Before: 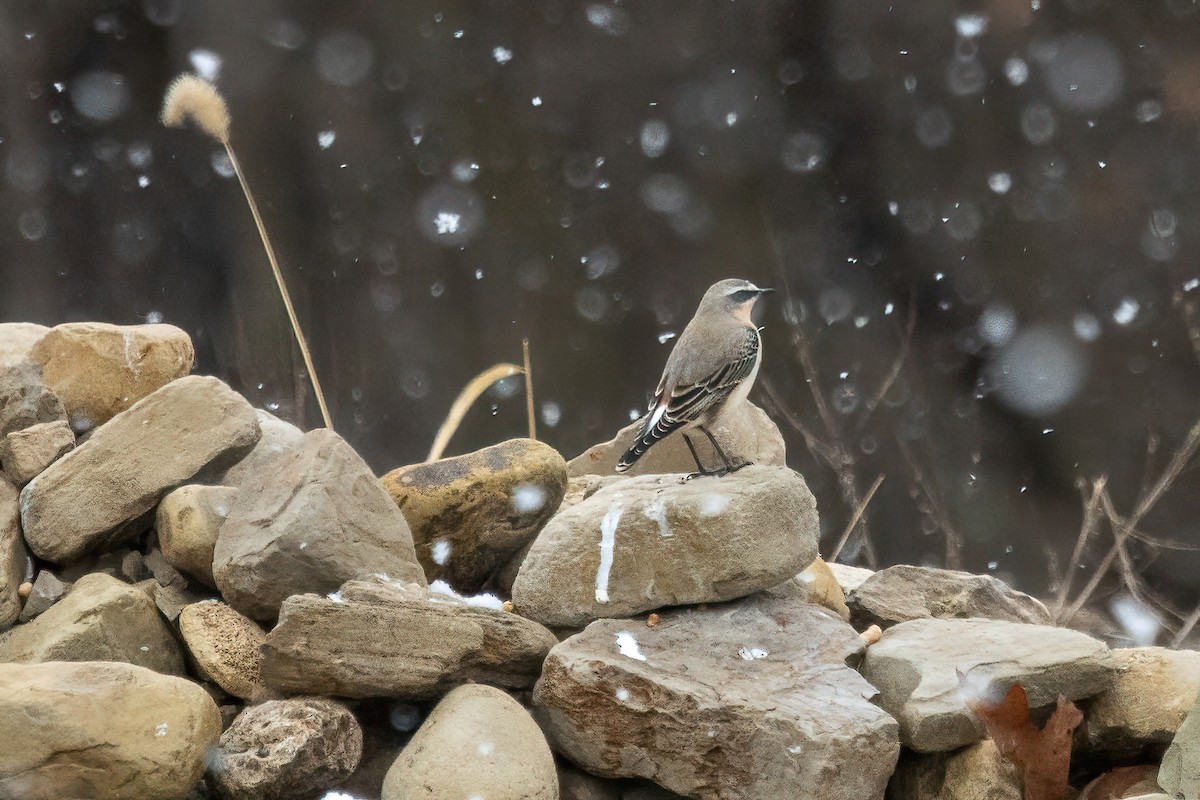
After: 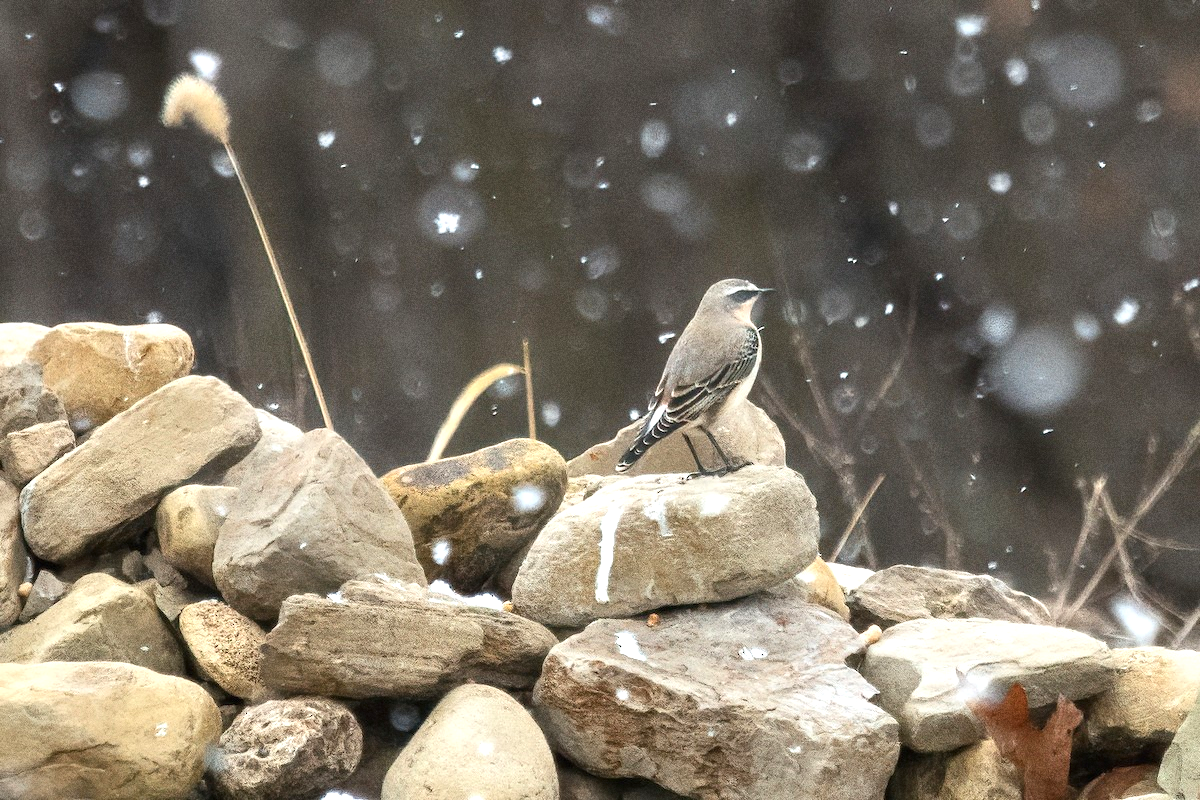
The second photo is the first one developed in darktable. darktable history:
grain: coarseness 8.68 ISO, strength 31.94%
exposure: black level correction 0, exposure 0.7 EV, compensate exposure bias true, compensate highlight preservation false
